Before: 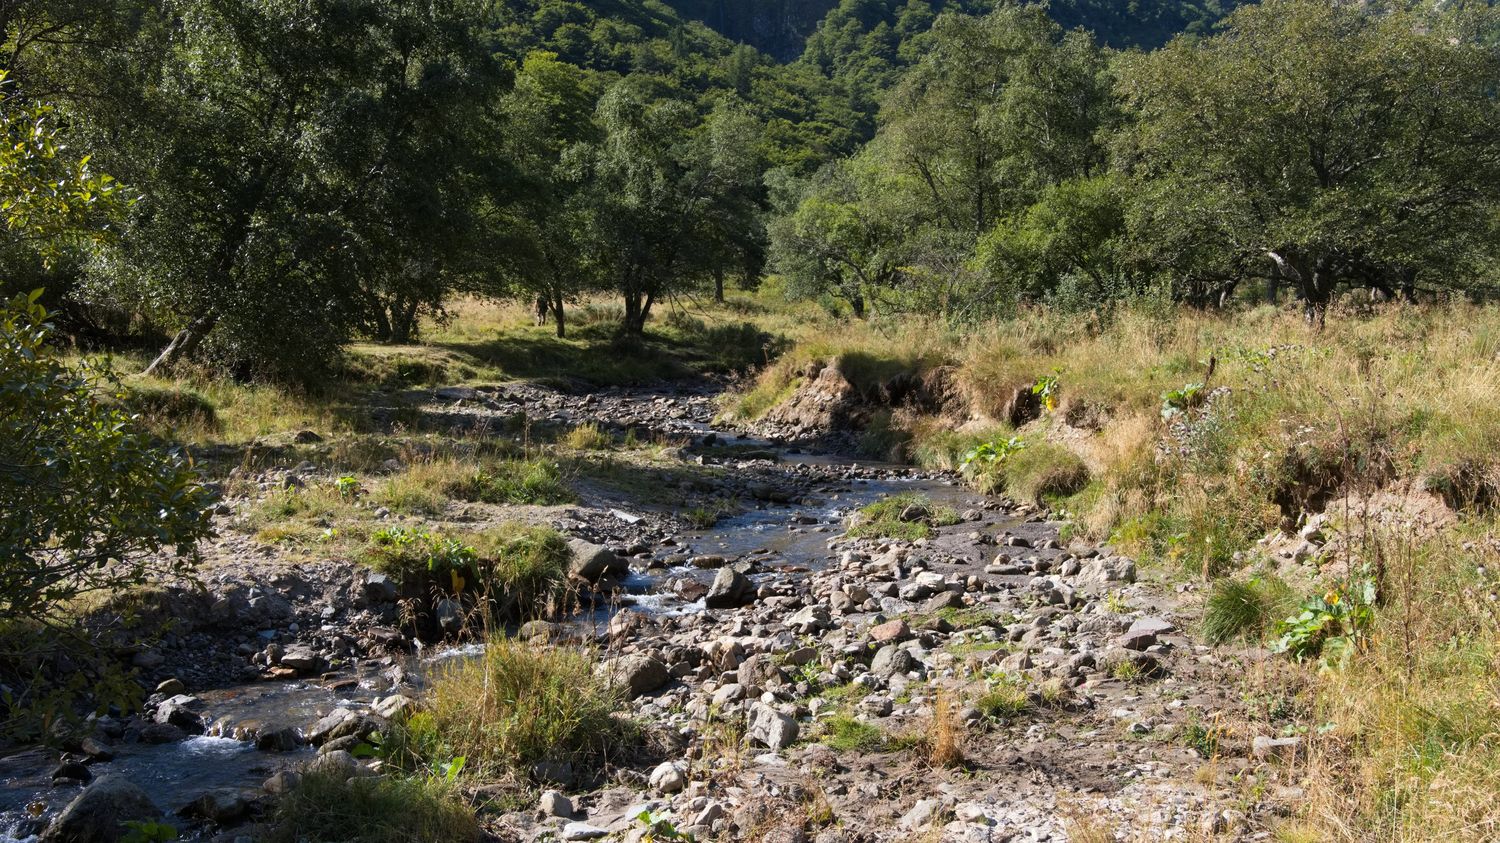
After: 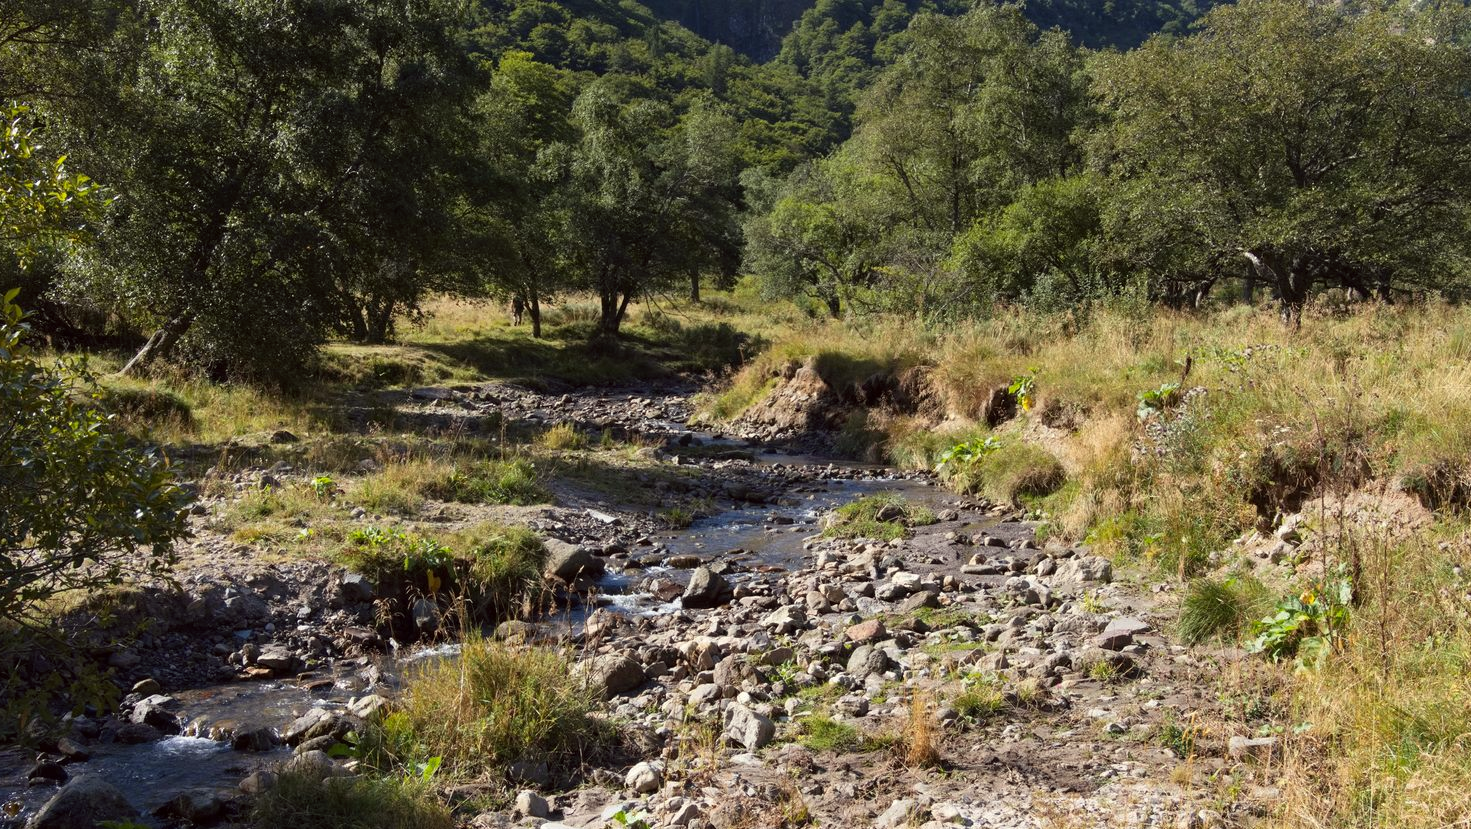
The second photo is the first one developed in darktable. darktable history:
color correction: highlights a* -1.18, highlights b* 4.58, shadows a* 3.58
crop: left 1.65%, right 0.267%, bottom 1.643%
